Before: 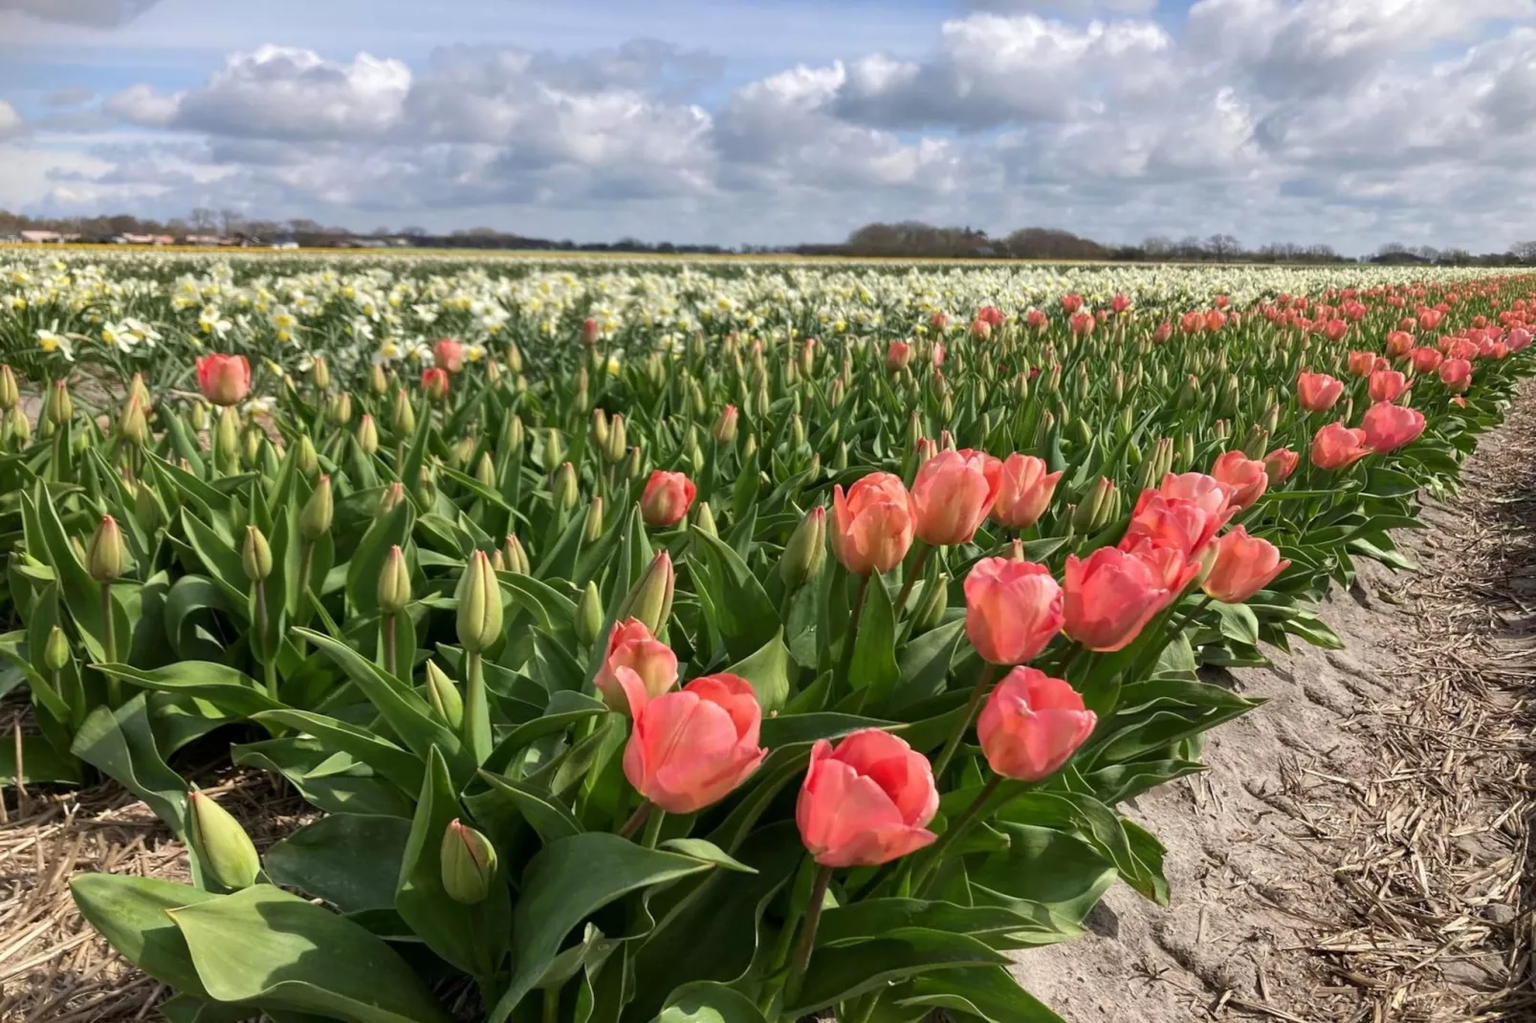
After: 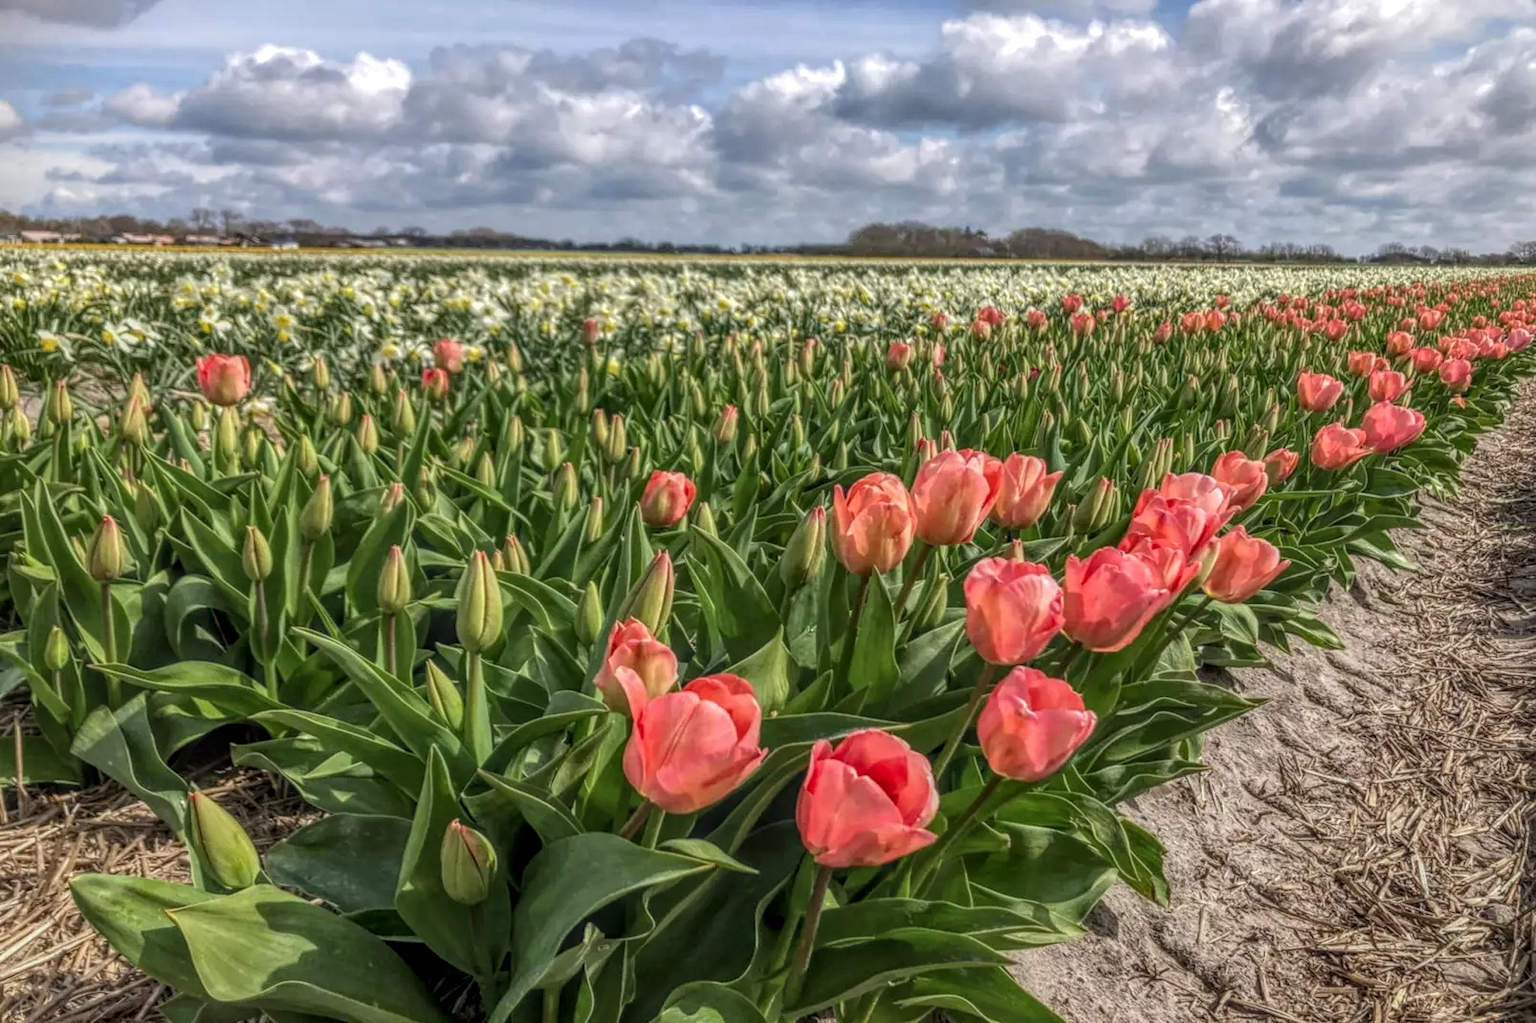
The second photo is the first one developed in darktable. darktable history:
local contrast: highlights 4%, shadows 3%, detail 199%, midtone range 0.247
